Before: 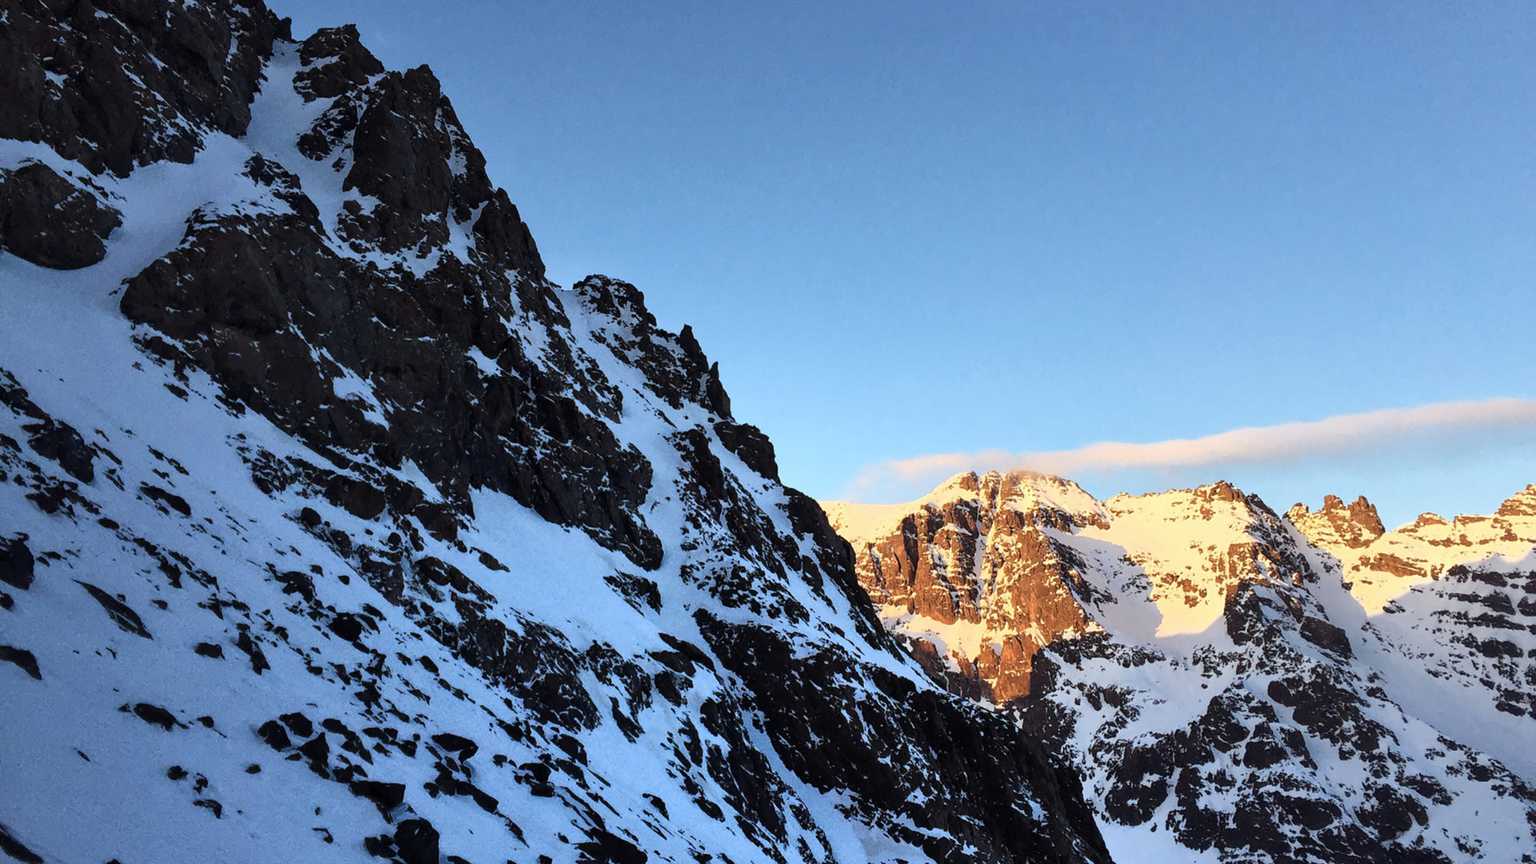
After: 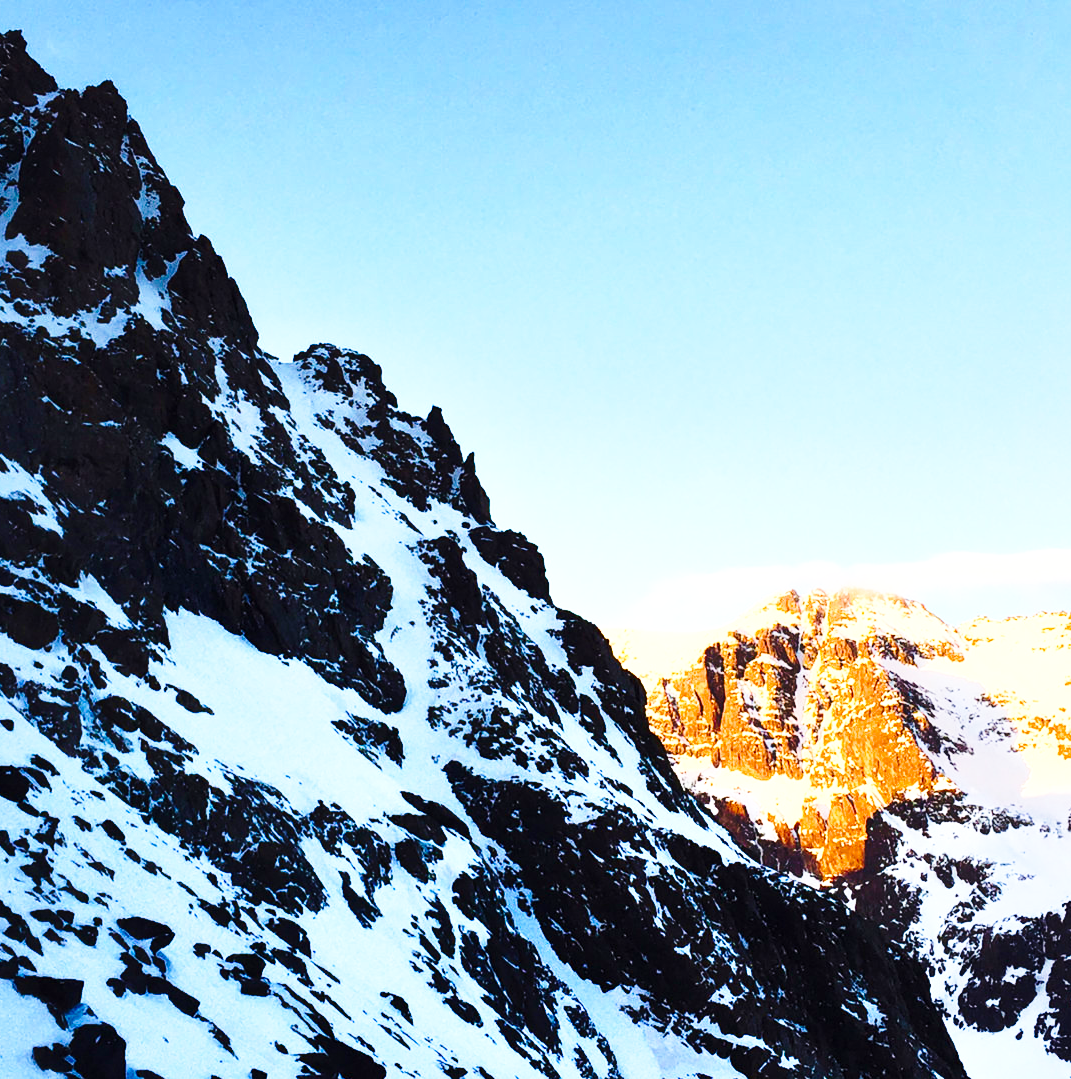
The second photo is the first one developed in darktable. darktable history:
tone equalizer: -8 EV 0.001 EV, -7 EV -0.002 EV, -6 EV 0.005 EV, -5 EV -0.061 EV, -4 EV -0.113 EV, -3 EV -0.153 EV, -2 EV 0.248 EV, -1 EV 0.712 EV, +0 EV 0.499 EV
crop: left 22.059%, right 22.141%, bottom 0.005%
color balance rgb: shadows fall-off 102.806%, linear chroma grading › global chroma 3.718%, perceptual saturation grading › global saturation 34.998%, perceptual saturation grading › highlights -29.873%, perceptual saturation grading › shadows 35.992%, mask middle-gray fulcrum 23.109%
exposure: compensate highlight preservation false
base curve: curves: ch0 [(0, 0) (0.036, 0.037) (0.121, 0.228) (0.46, 0.76) (0.859, 0.983) (1, 1)], preserve colors none
velvia: on, module defaults
contrast equalizer: octaves 7, y [[0.5, 0.486, 0.447, 0.446, 0.489, 0.5], [0.5 ×6], [0.5 ×6], [0 ×6], [0 ×6]]
